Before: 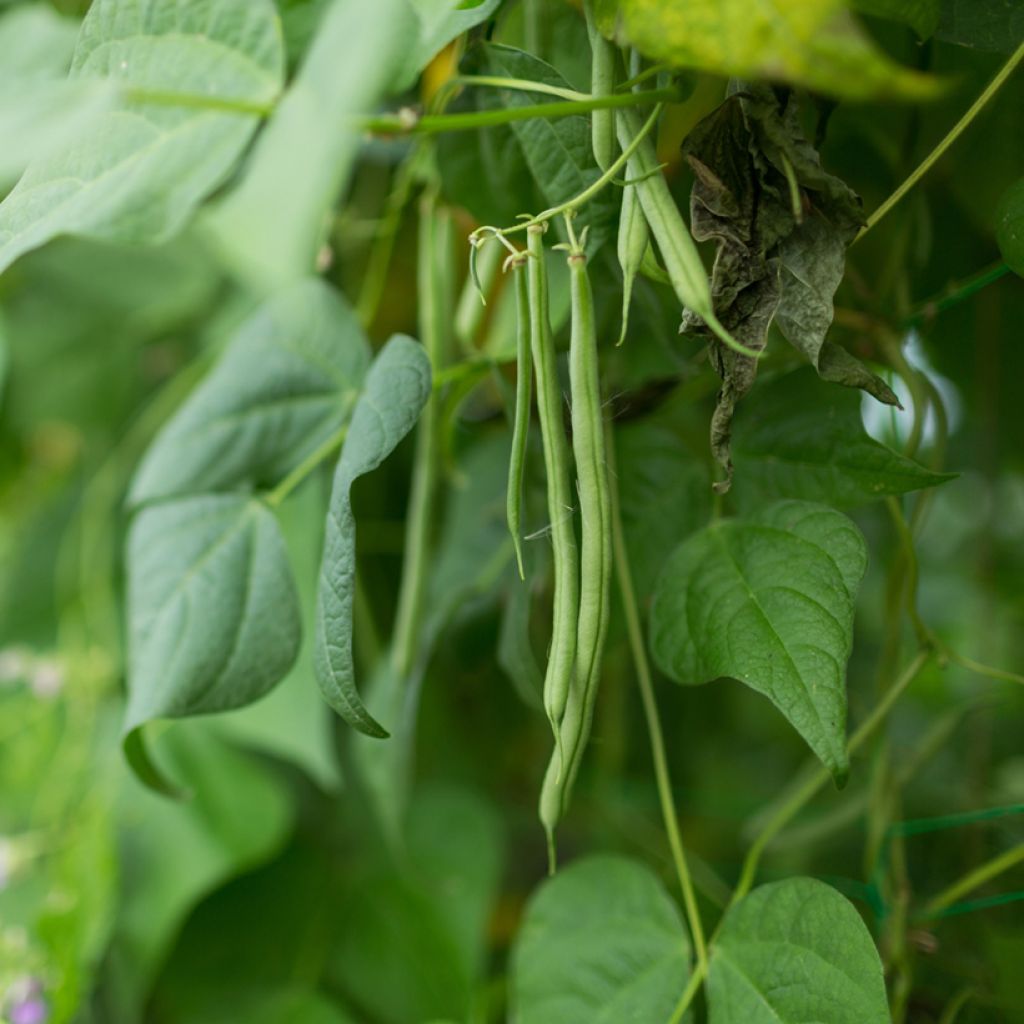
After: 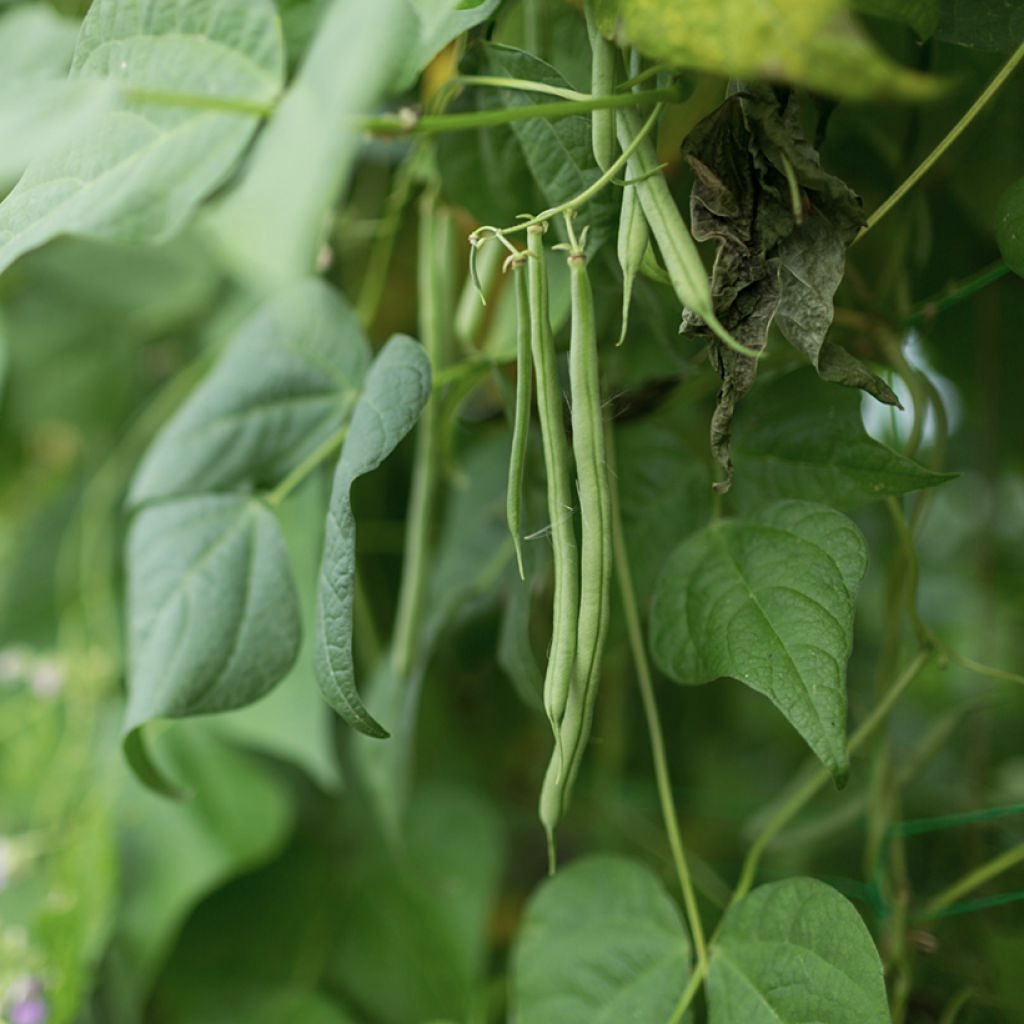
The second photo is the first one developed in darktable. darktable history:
contrast brightness saturation: saturation -0.17
sharpen: amount 0.2
